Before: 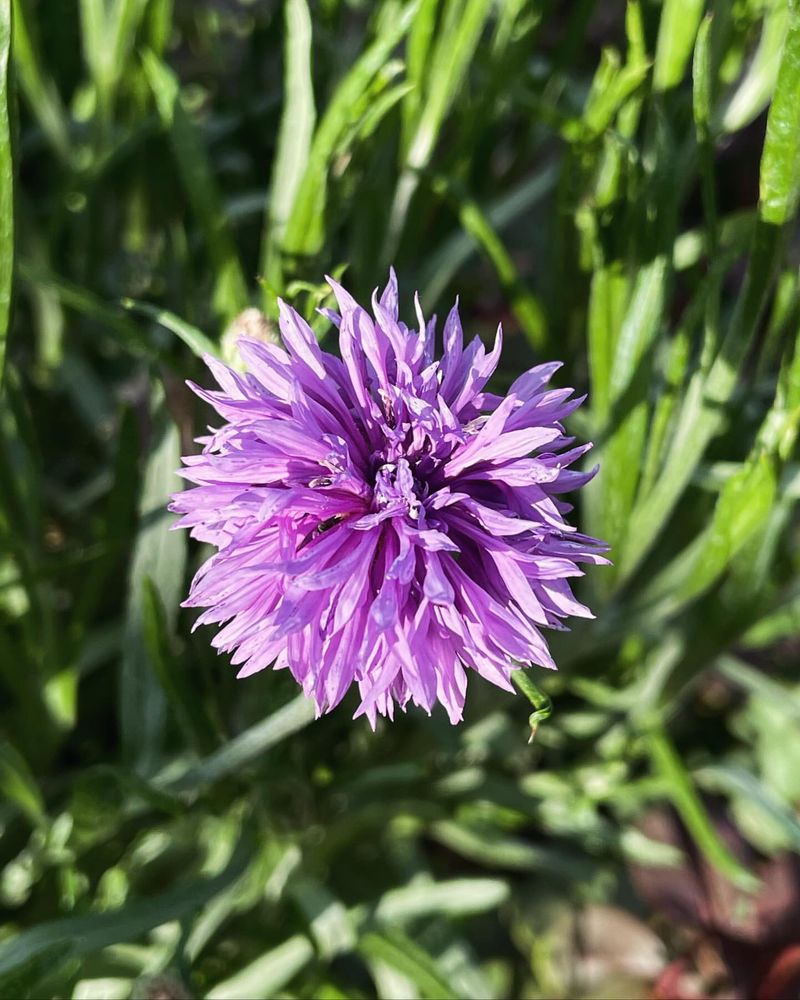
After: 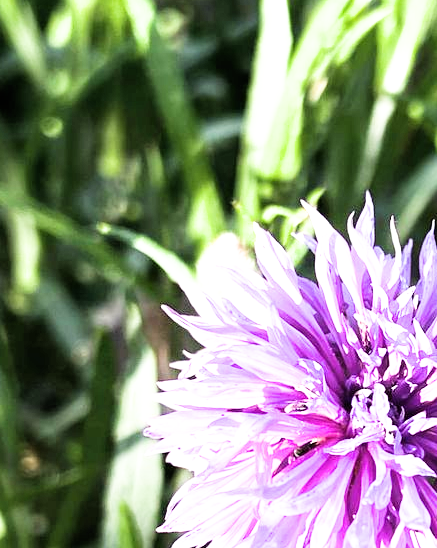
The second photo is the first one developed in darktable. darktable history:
exposure: black level correction 0, exposure 1.9 EV, compensate highlight preservation false
filmic rgb: black relative exposure -5 EV, white relative exposure 3.5 EV, hardness 3.19, contrast 1.3, highlights saturation mix -50%
crop and rotate: left 3.047%, top 7.509%, right 42.236%, bottom 37.598%
